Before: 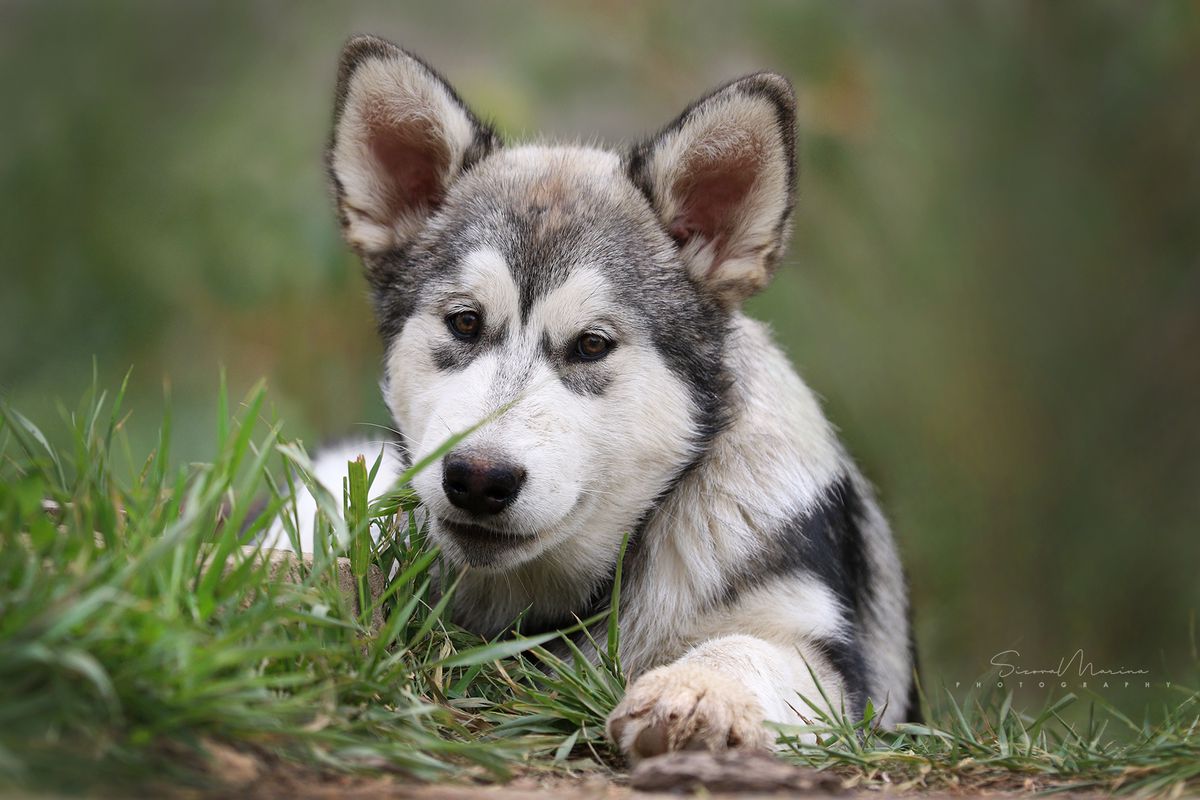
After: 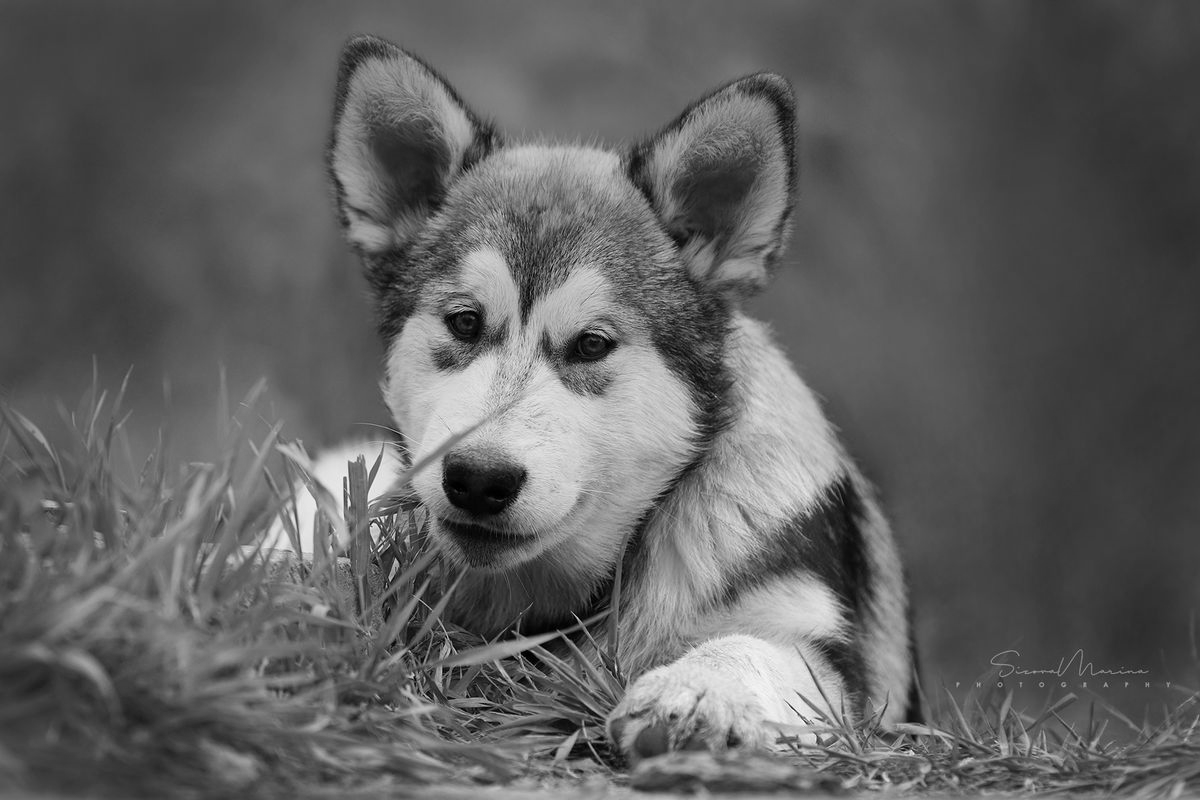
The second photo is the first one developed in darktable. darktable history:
graduated density: rotation -0.352°, offset 57.64
monochrome: on, module defaults
